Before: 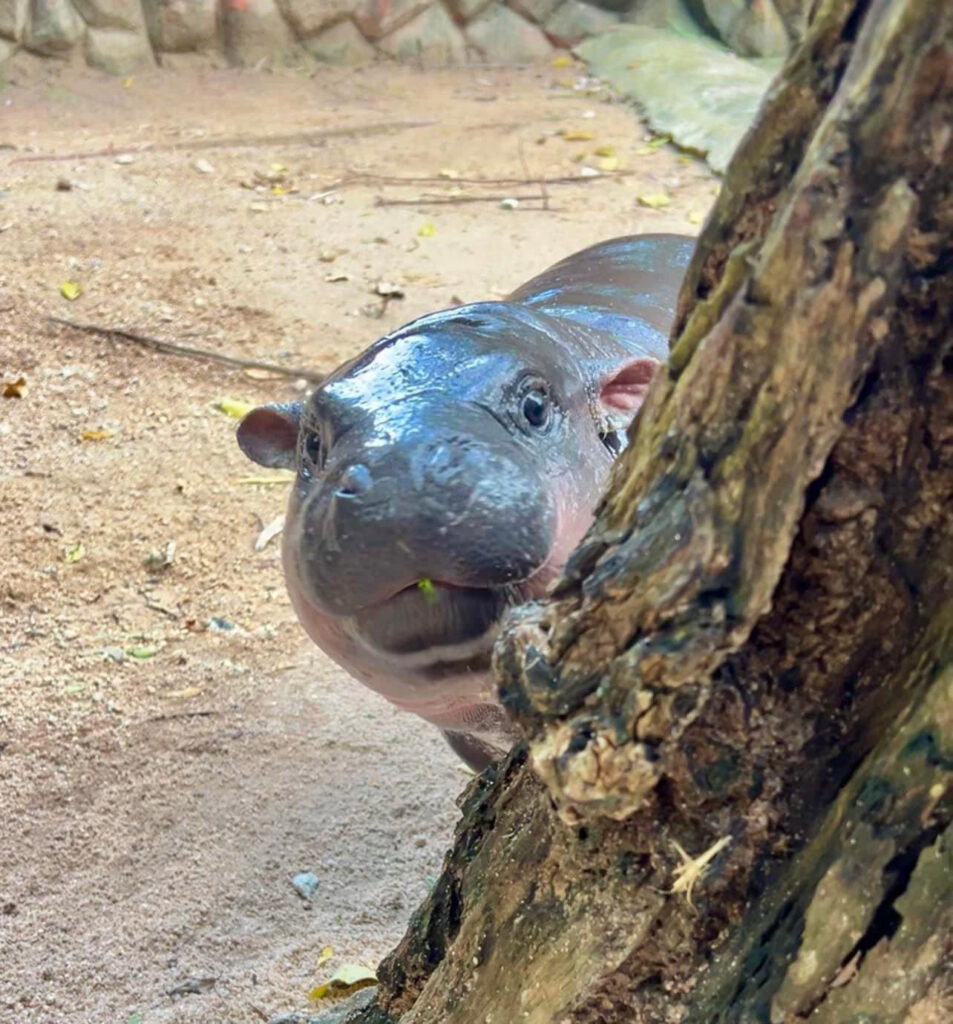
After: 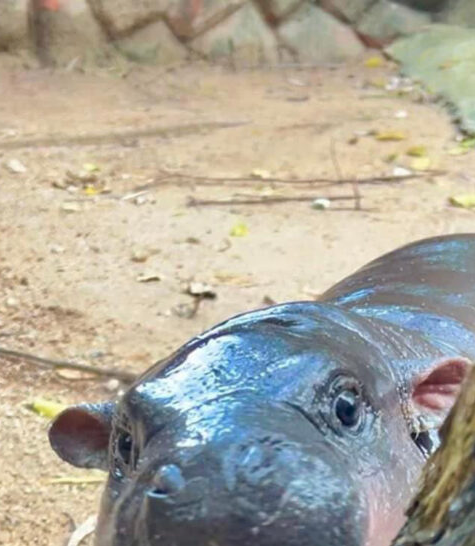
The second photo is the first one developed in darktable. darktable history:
contrast brightness saturation: contrast 0.029, brightness -0.032
crop: left 19.825%, right 30.257%, bottom 46.617%
